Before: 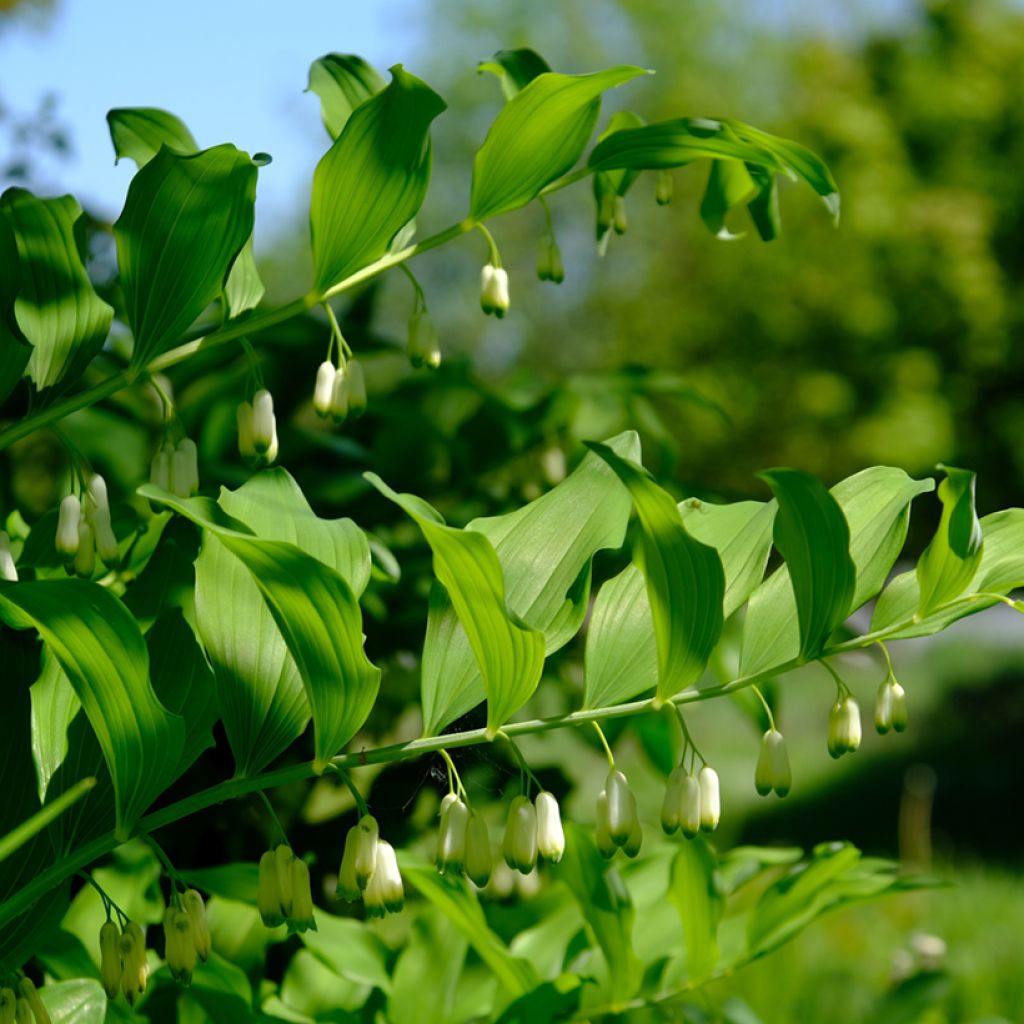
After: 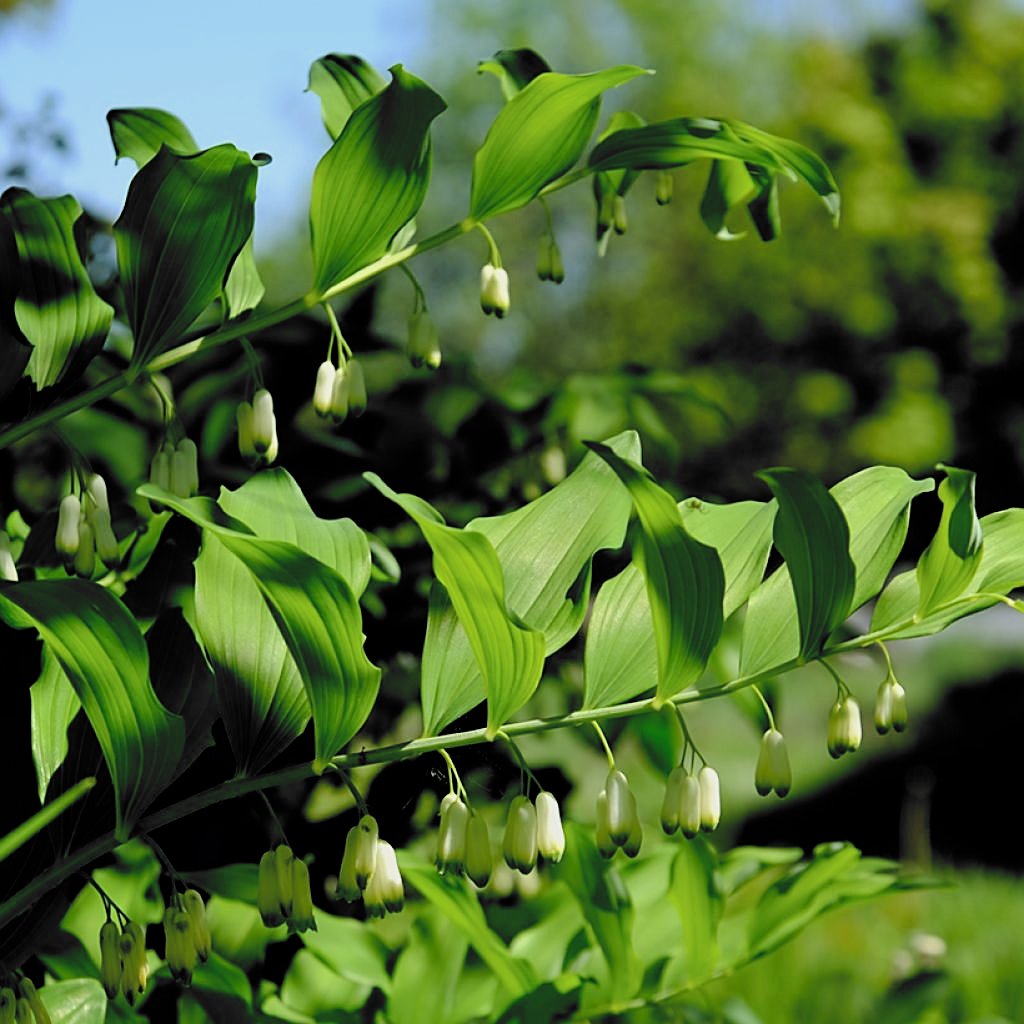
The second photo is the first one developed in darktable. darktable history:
sharpen: on, module defaults
filmic rgb: black relative exposure -5.11 EV, white relative exposure 3.55 EV, hardness 3.17, contrast 1.301, highlights saturation mix -49.18%, color science v6 (2022)
